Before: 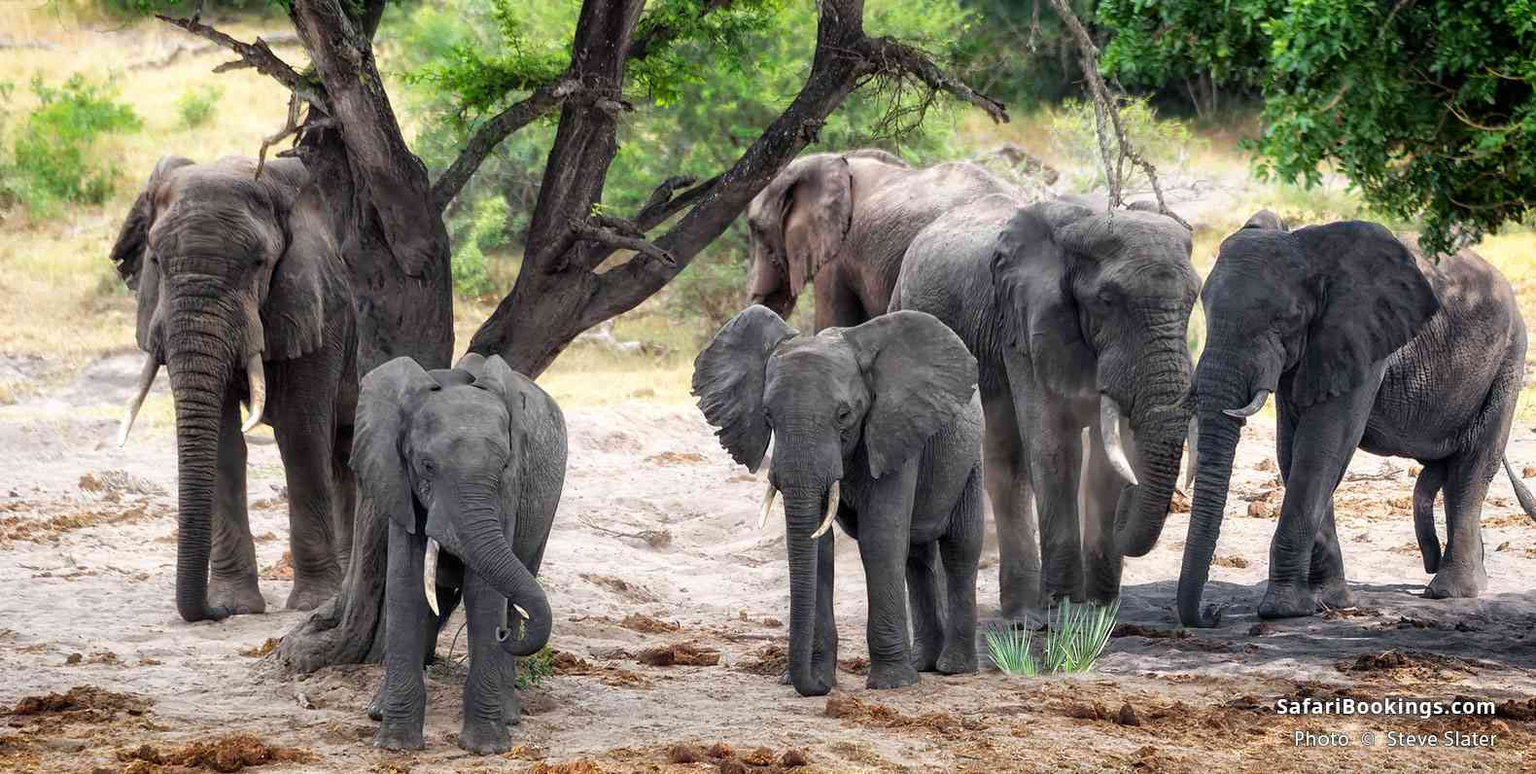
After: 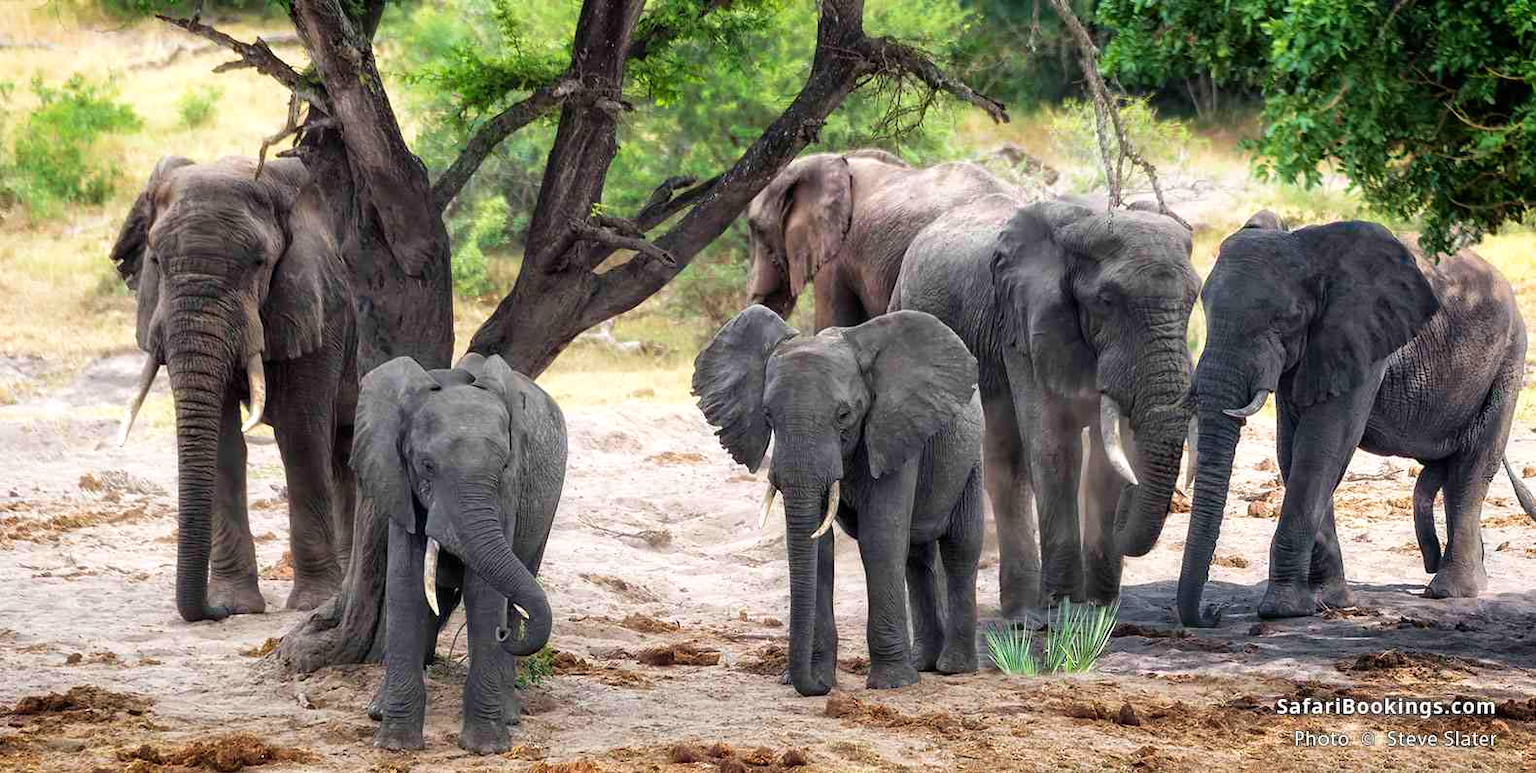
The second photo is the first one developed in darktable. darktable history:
velvia: on, module defaults
exposure: exposure 0.078 EV, compensate highlight preservation false
white balance: emerald 1
